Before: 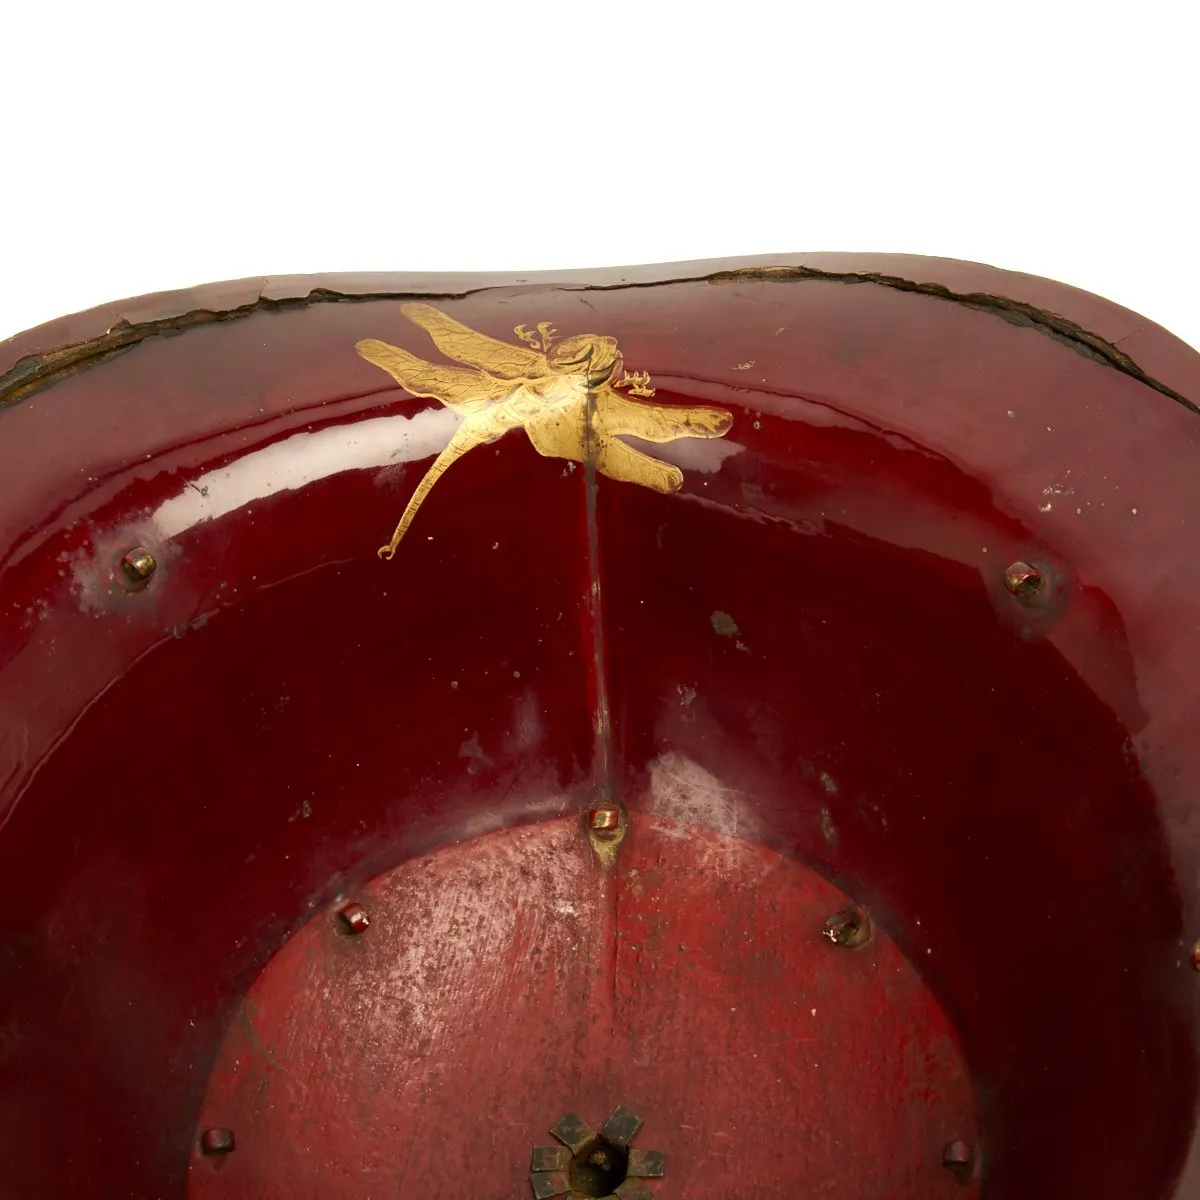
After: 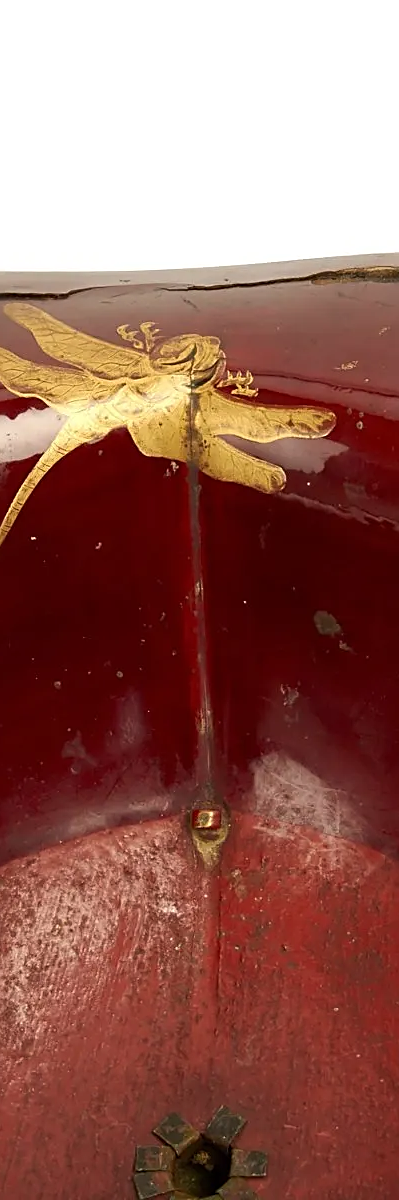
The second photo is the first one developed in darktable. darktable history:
crop: left 33.13%, right 33.556%
sharpen: on, module defaults
